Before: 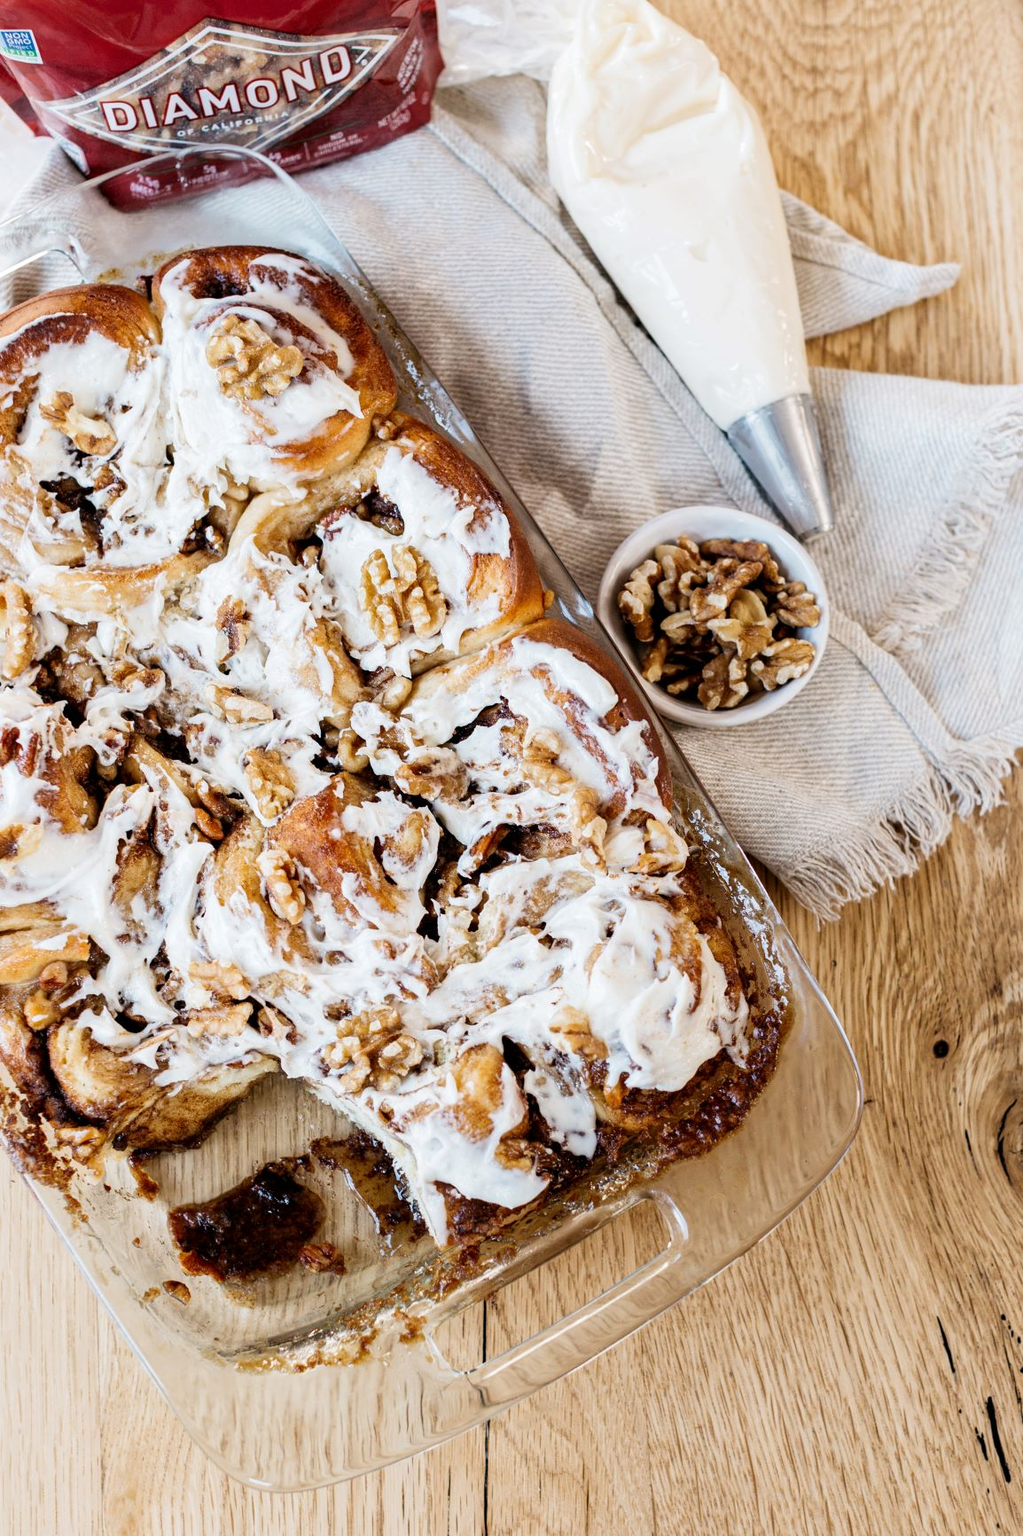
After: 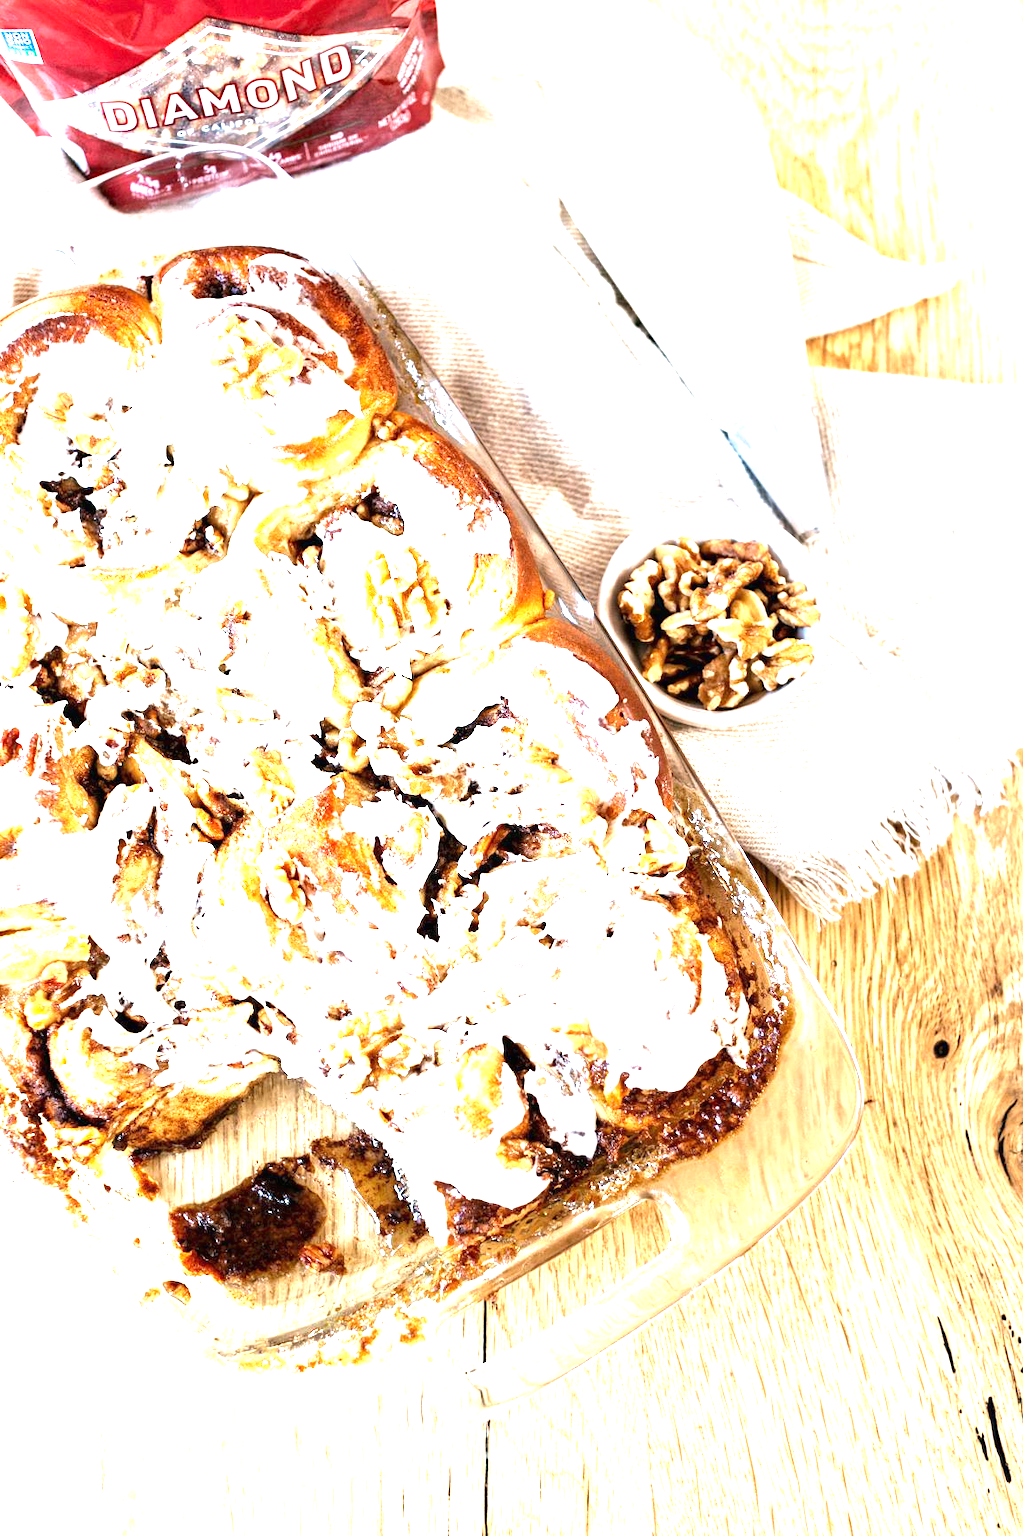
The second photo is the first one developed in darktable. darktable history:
exposure: black level correction 0, exposure 1.957 EV, compensate exposure bias true, compensate highlight preservation false
